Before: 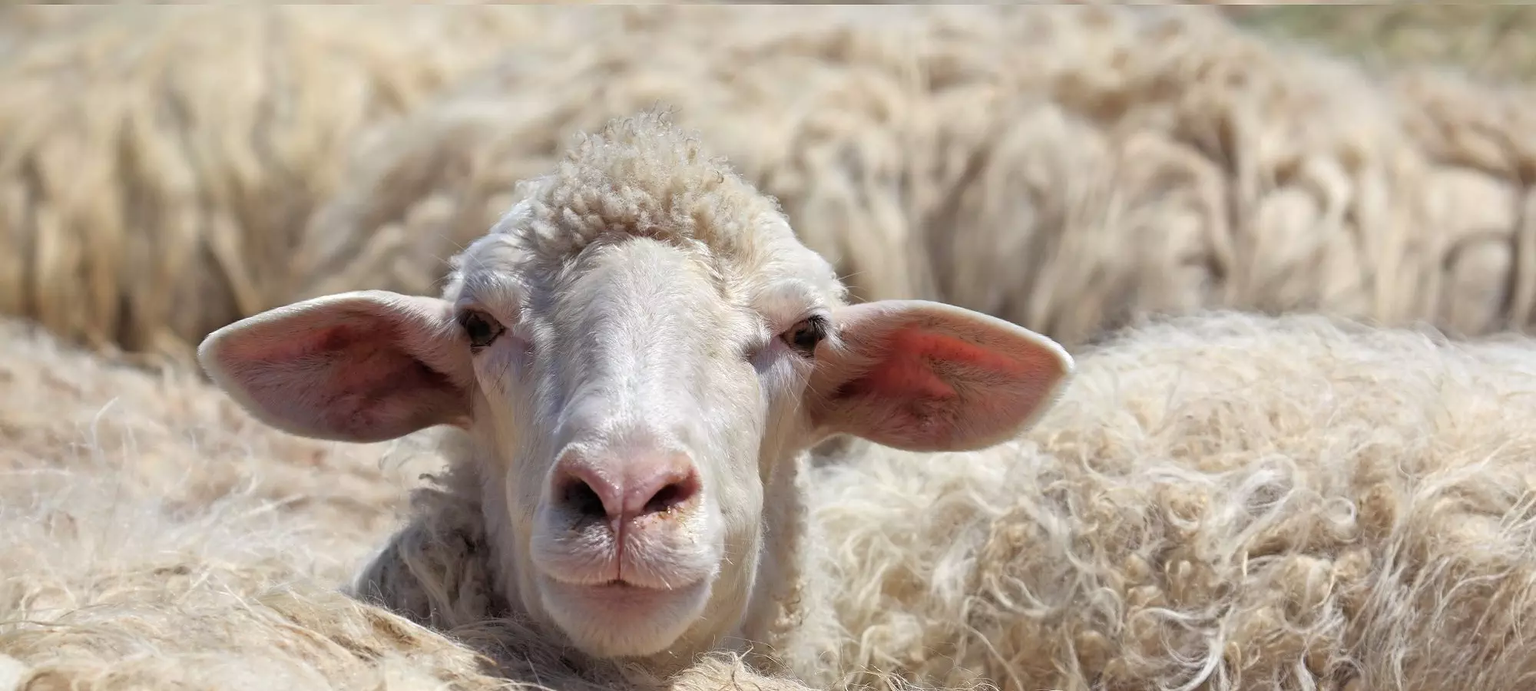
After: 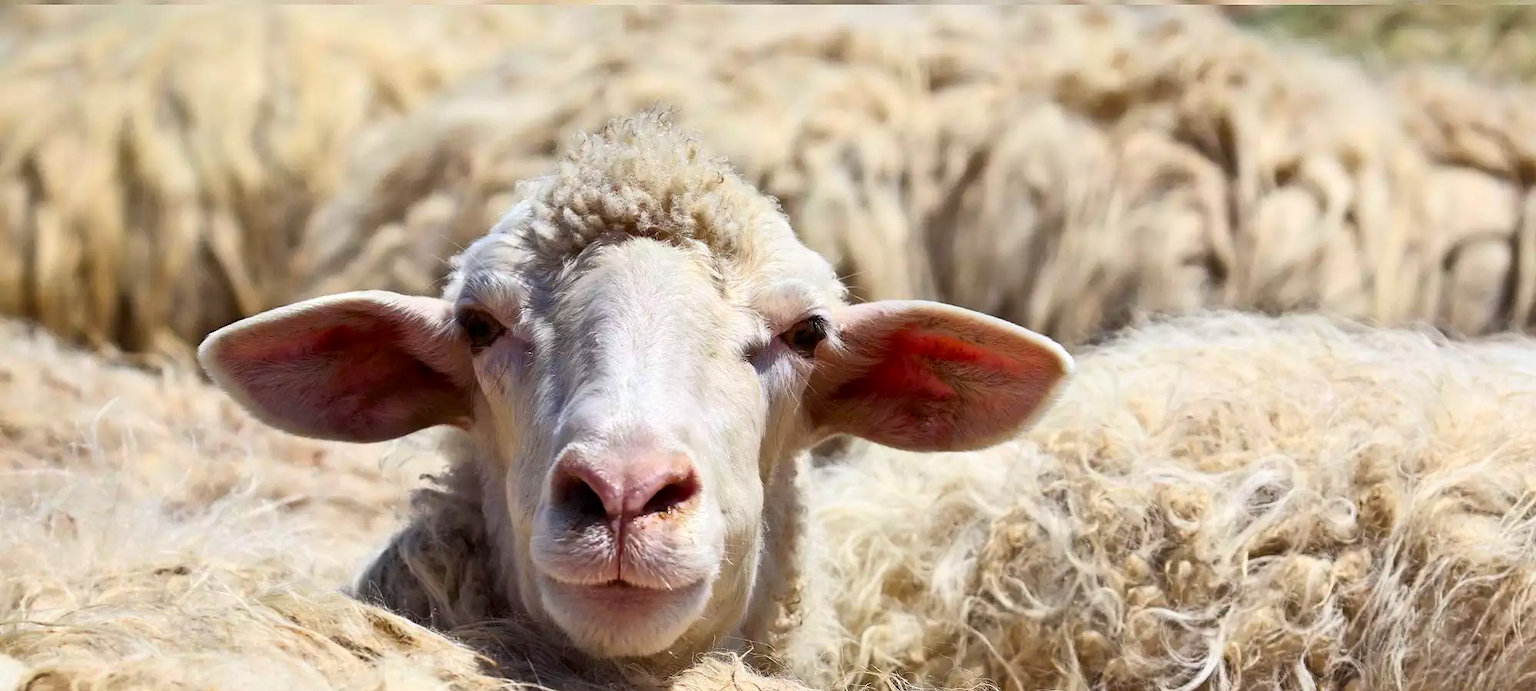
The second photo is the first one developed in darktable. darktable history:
contrast brightness saturation: contrast 0.28
shadows and highlights: shadows 49, highlights -41, soften with gaussian
color balance rgb: perceptual saturation grading › global saturation 30%, global vibrance 20%
